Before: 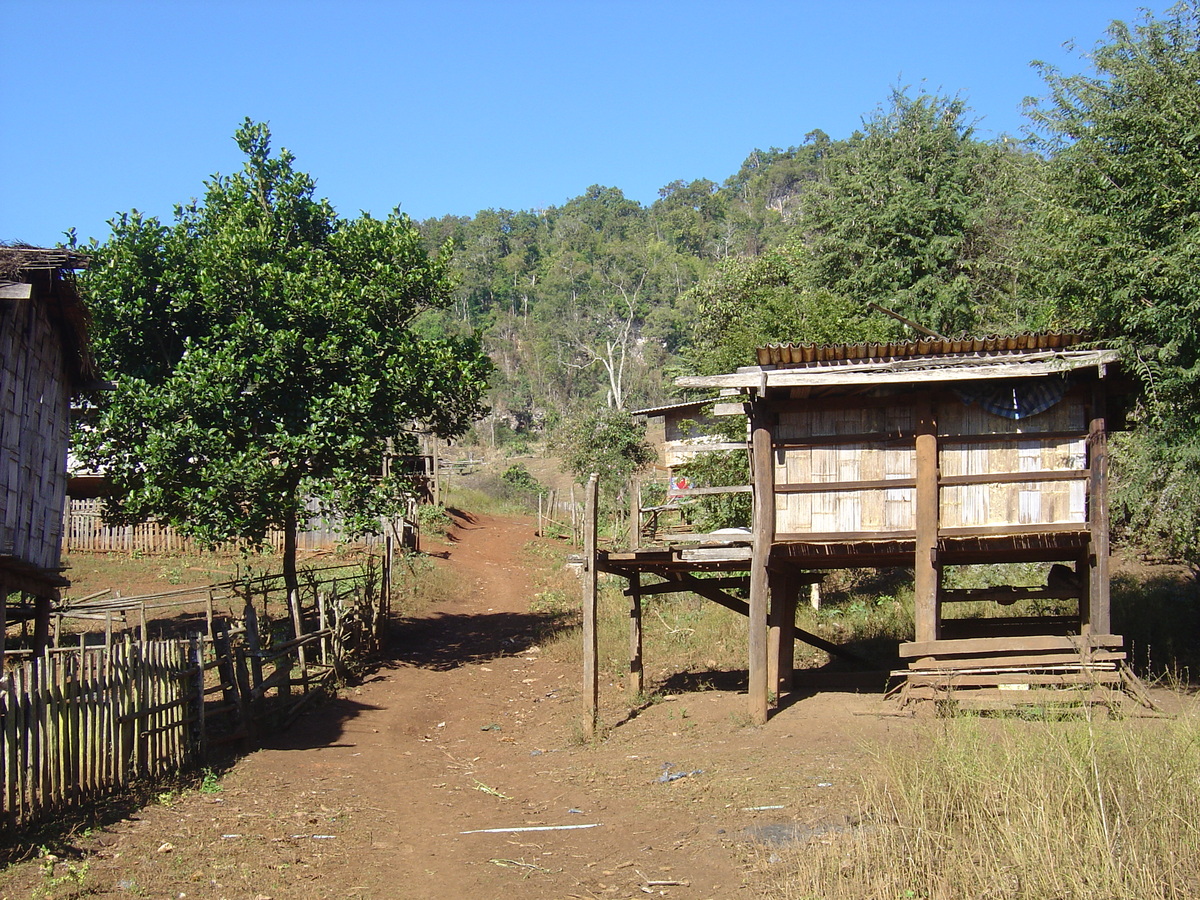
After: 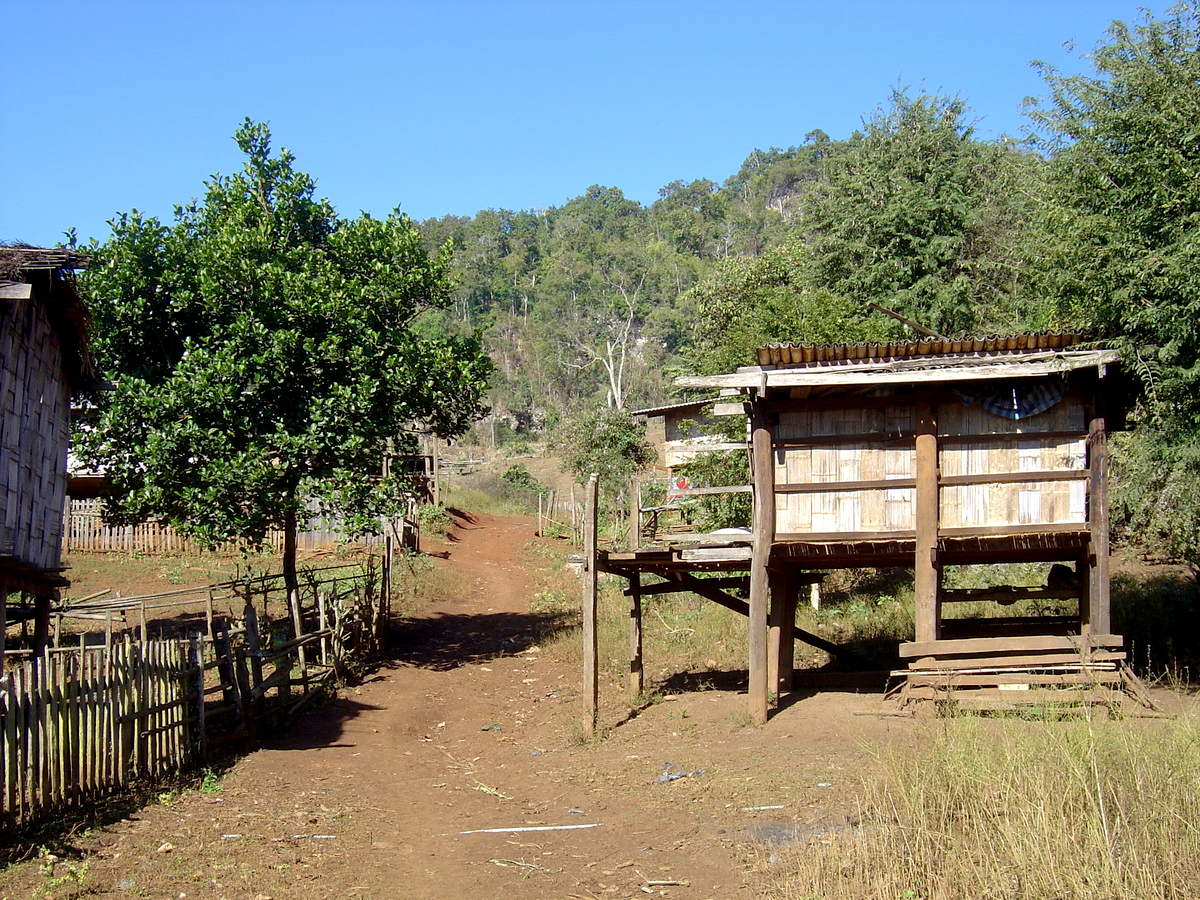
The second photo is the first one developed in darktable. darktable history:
tone equalizer: on, module defaults
exposure: black level correction 0.007, exposure 0.093 EV, compensate highlight preservation false
